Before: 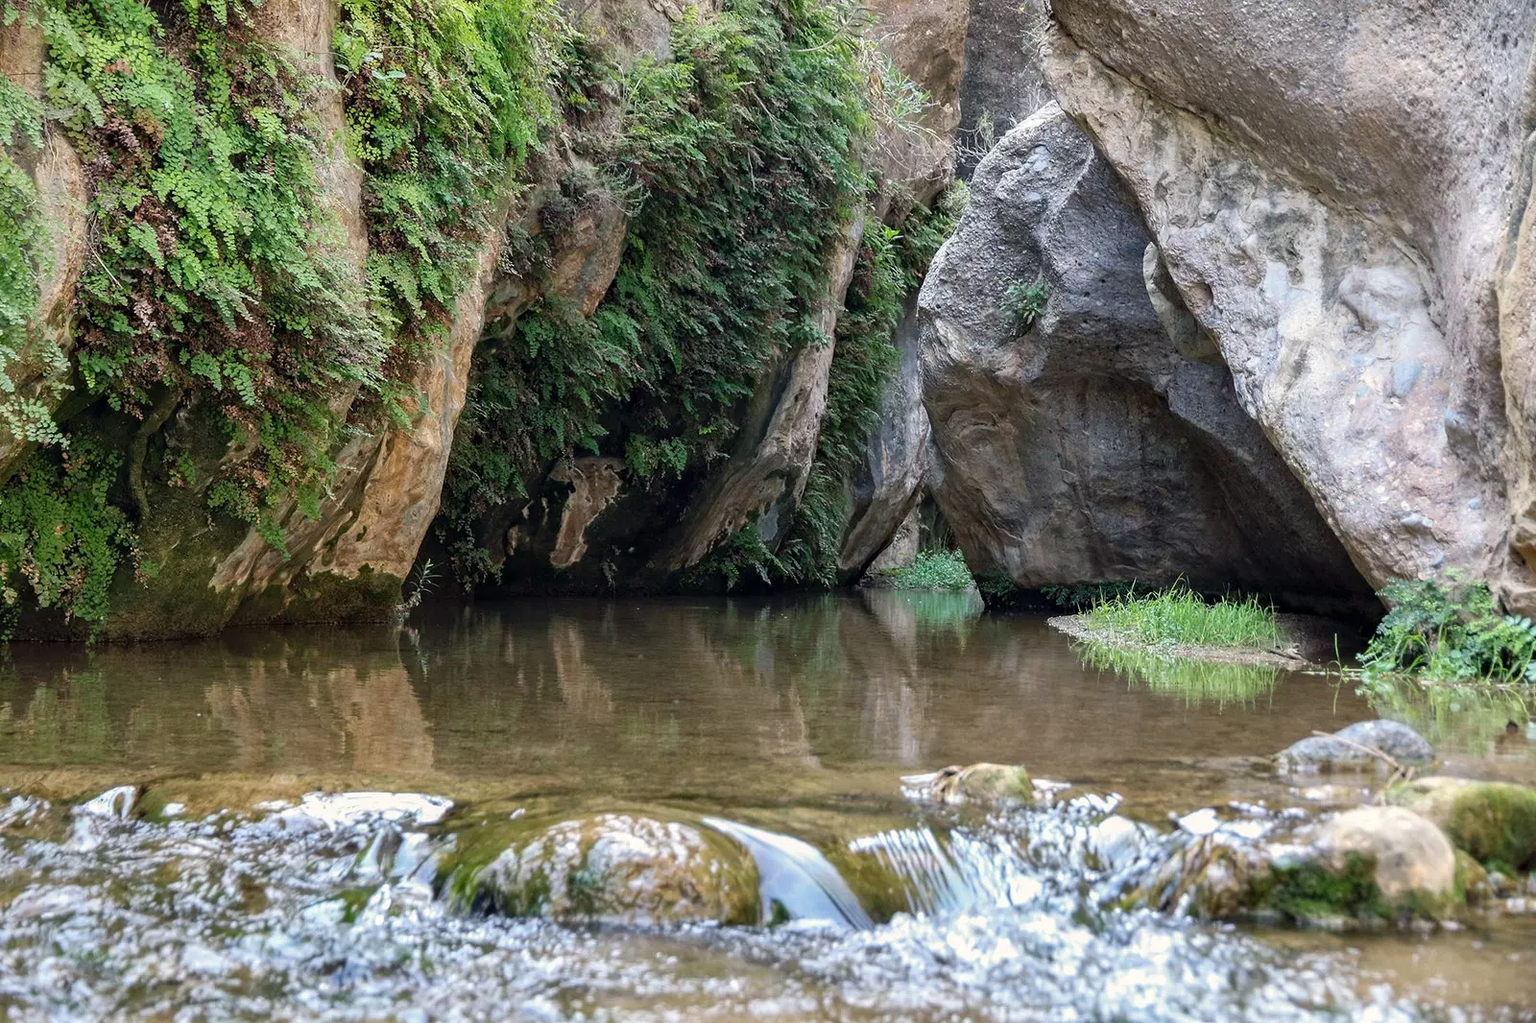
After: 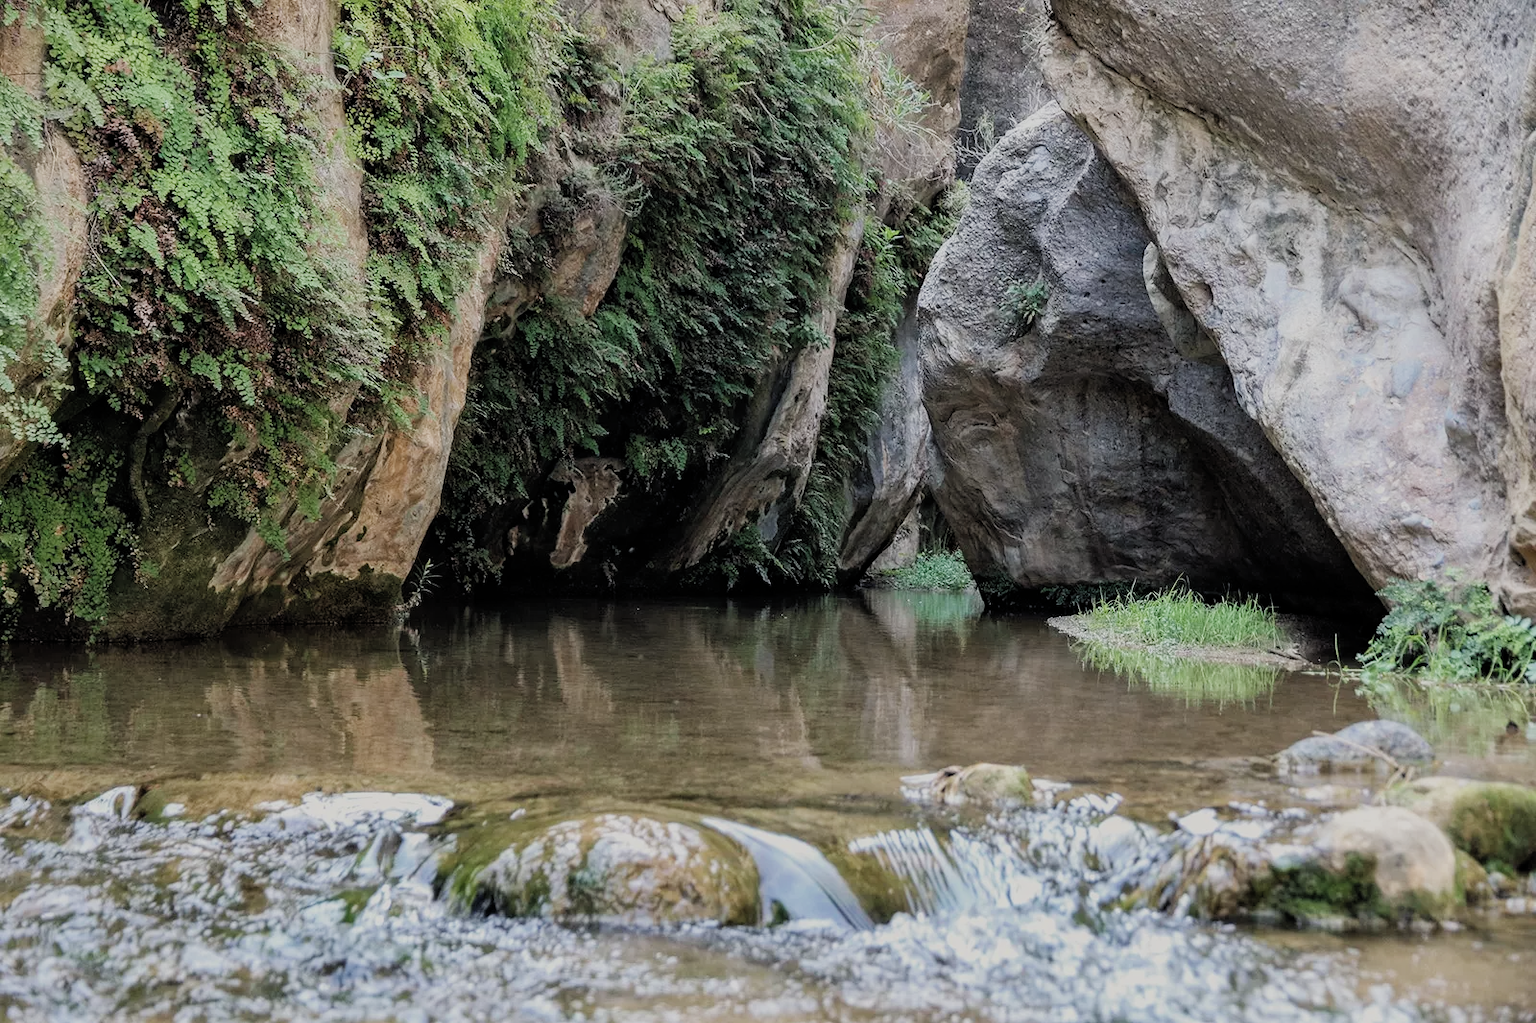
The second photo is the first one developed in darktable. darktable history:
contrast brightness saturation: saturation -0.168
filmic rgb: black relative exposure -7.65 EV, white relative exposure 4.56 EV, threshold 2.98 EV, hardness 3.61, add noise in highlights 0.001, color science v3 (2019), use custom middle-gray values true, contrast in highlights soft, enable highlight reconstruction true
